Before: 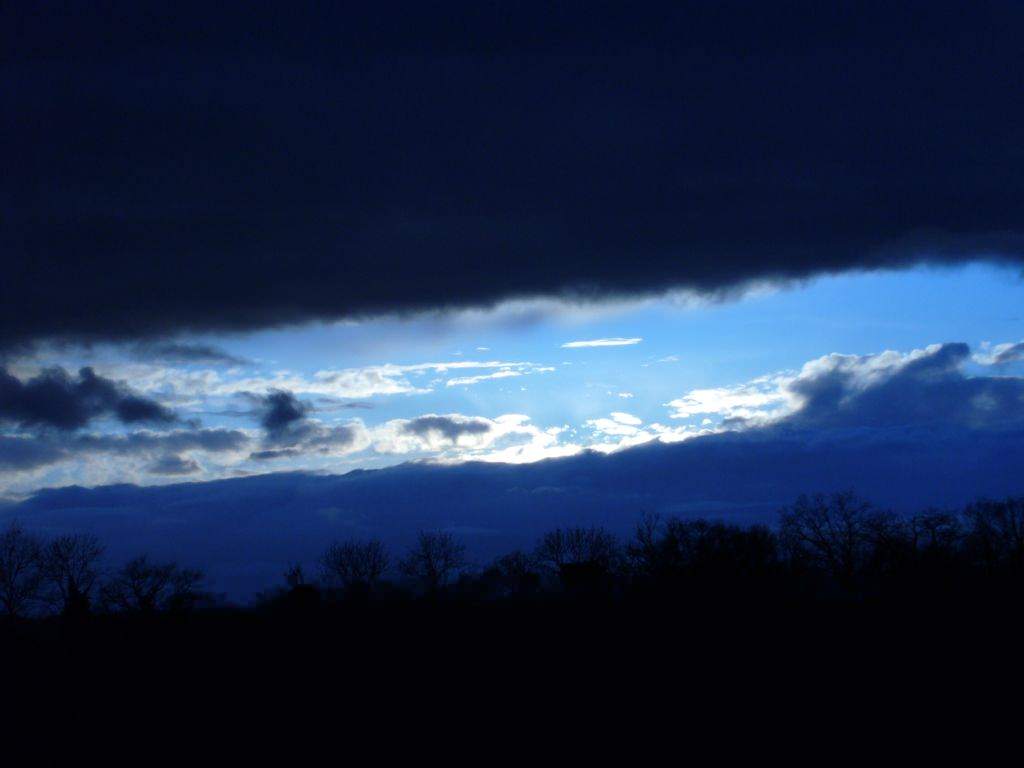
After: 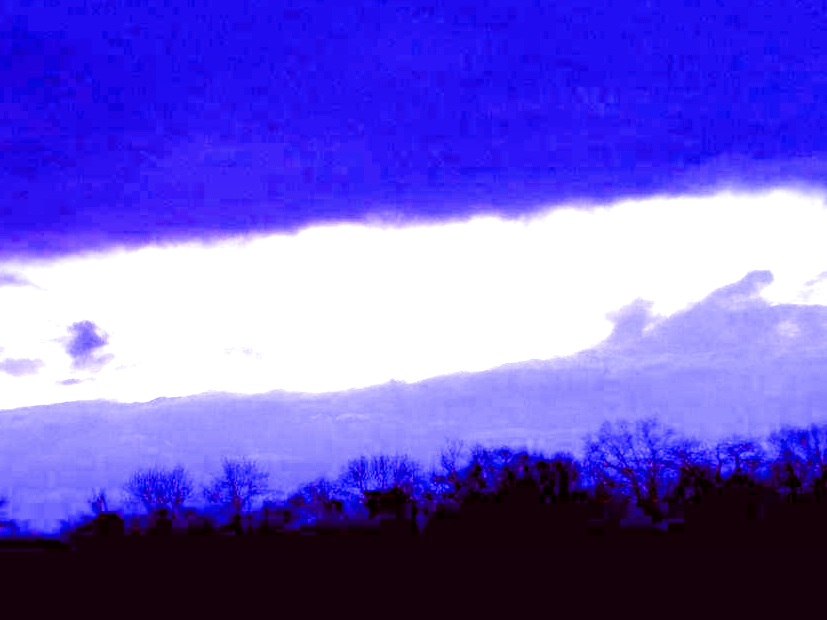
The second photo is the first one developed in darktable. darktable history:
white balance: red 8, blue 8
filmic rgb: black relative exposure -7.65 EV, white relative exposure 4.56 EV, hardness 3.61
graduated density: on, module defaults
color balance: lift [1, 1.015, 1.004, 0.985], gamma [1, 0.958, 0.971, 1.042], gain [1, 0.956, 0.977, 1.044]
levels: mode automatic, black 0.023%, white 99.97%, levels [0.062, 0.494, 0.925]
crop: left 19.159%, top 9.58%, bottom 9.58%
